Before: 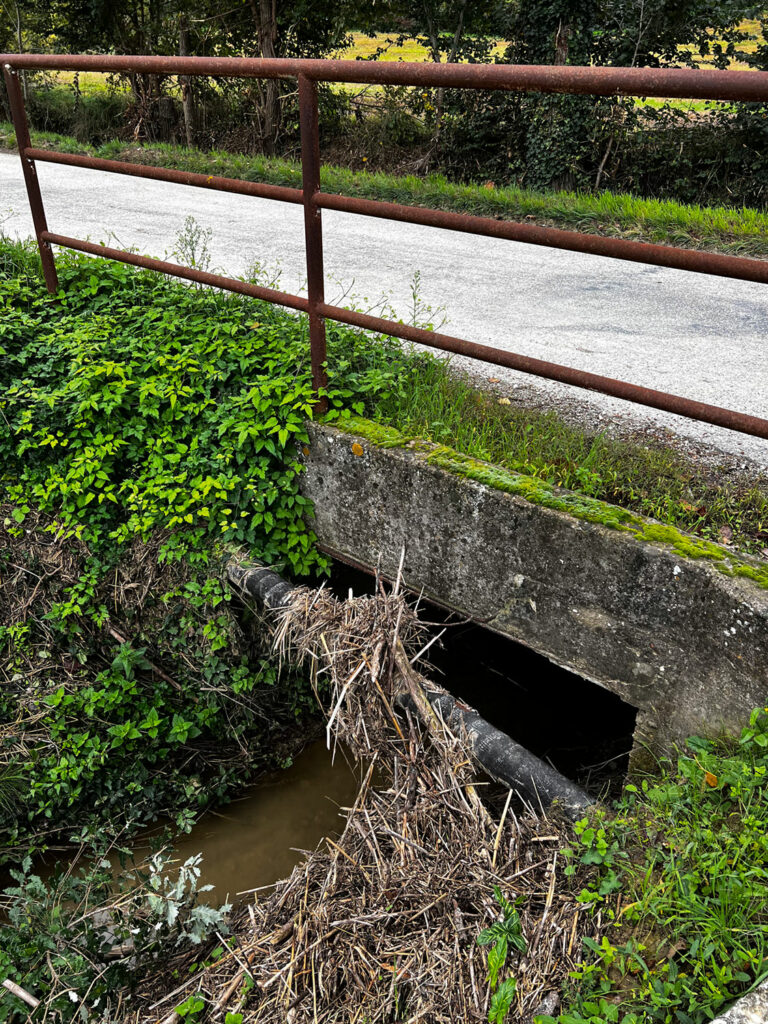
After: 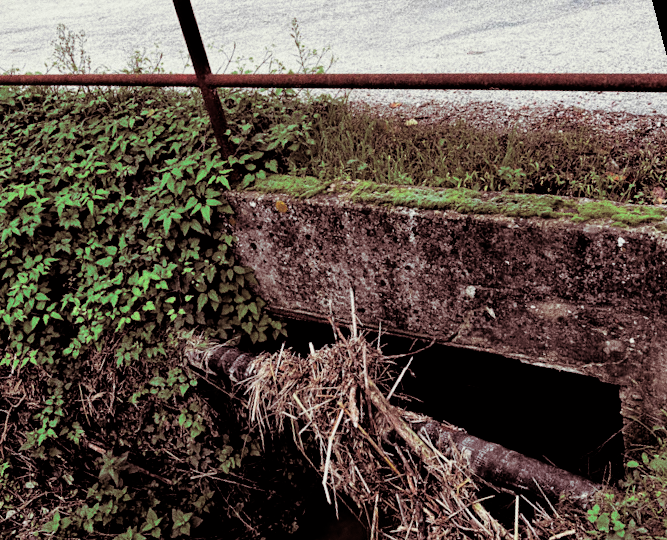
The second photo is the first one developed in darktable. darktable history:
split-toning: on, module defaults
color zones: curves: ch0 [(0, 0.466) (0.128, 0.466) (0.25, 0.5) (0.375, 0.456) (0.5, 0.5) (0.625, 0.5) (0.737, 0.652) (0.875, 0.5)]; ch1 [(0, 0.603) (0.125, 0.618) (0.261, 0.348) (0.372, 0.353) (0.497, 0.363) (0.611, 0.45) (0.731, 0.427) (0.875, 0.518) (0.998, 0.652)]; ch2 [(0, 0.559) (0.125, 0.451) (0.253, 0.564) (0.37, 0.578) (0.5, 0.466) (0.625, 0.471) (0.731, 0.471) (0.88, 0.485)]
crop: left 9.807%, top 6.259%, right 7.334%, bottom 2.177%
rotate and perspective: rotation -14.8°, crop left 0.1, crop right 0.903, crop top 0.25, crop bottom 0.748
grain: on, module defaults
filmic rgb: black relative exposure -3.92 EV, white relative exposure 3.14 EV, hardness 2.87
